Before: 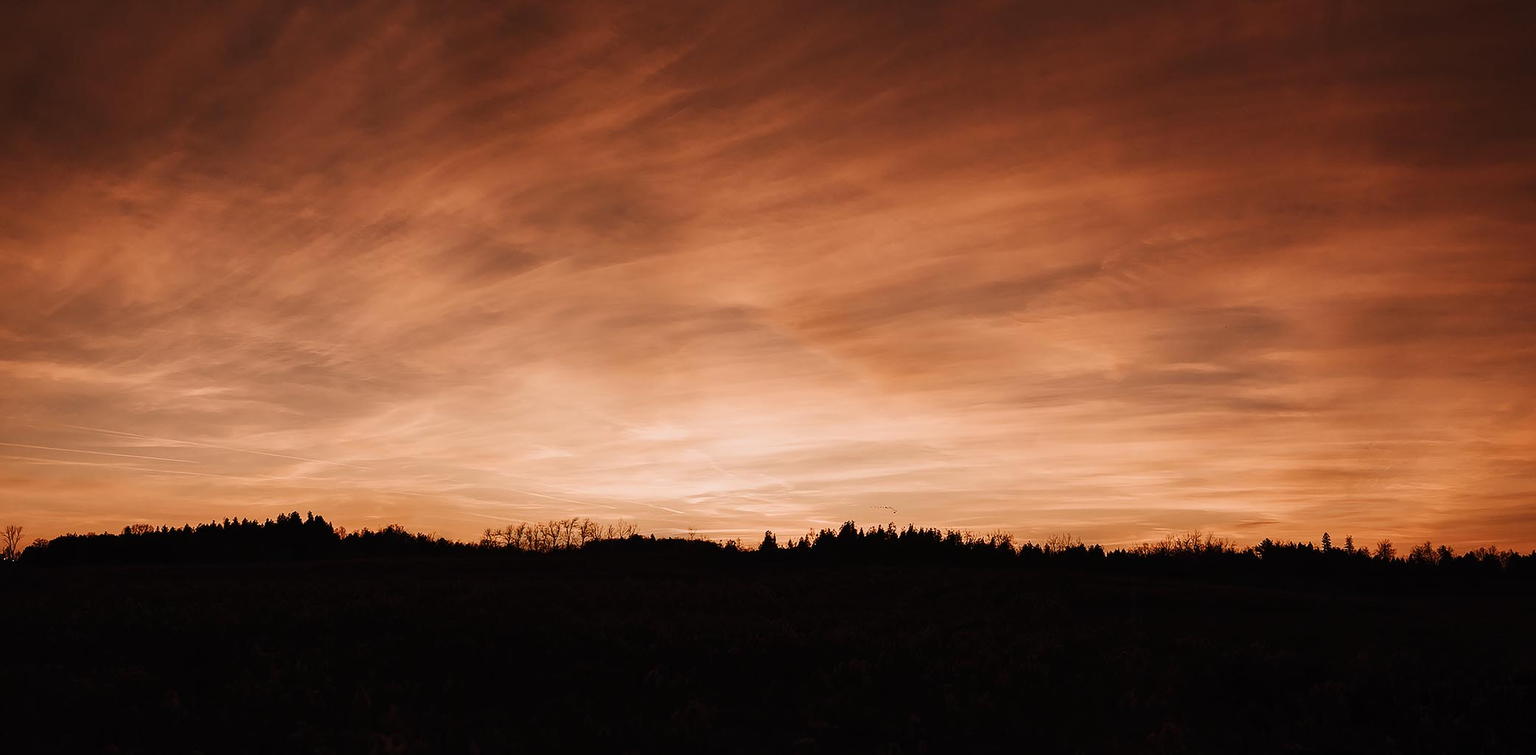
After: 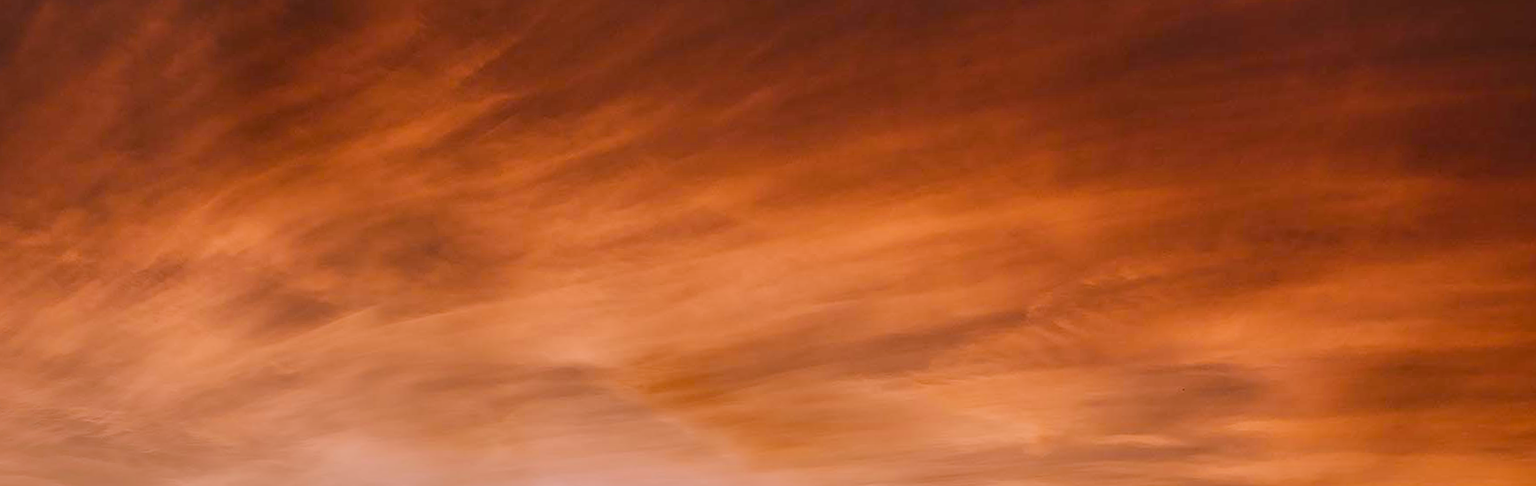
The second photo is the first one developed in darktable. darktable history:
rotate and perspective: rotation 0.062°, lens shift (vertical) 0.115, lens shift (horizontal) -0.133, crop left 0.047, crop right 0.94, crop top 0.061, crop bottom 0.94
crop and rotate: left 11.812%, bottom 42.776%
local contrast: highlights 61%, detail 143%, midtone range 0.428
color balance rgb: perceptual saturation grading › global saturation 25%, perceptual brilliance grading › mid-tones 10%, perceptual brilliance grading › shadows 15%, global vibrance 20%
white balance: red 0.967, blue 1.119, emerald 0.756
shadows and highlights: shadows 38.43, highlights -74.54
